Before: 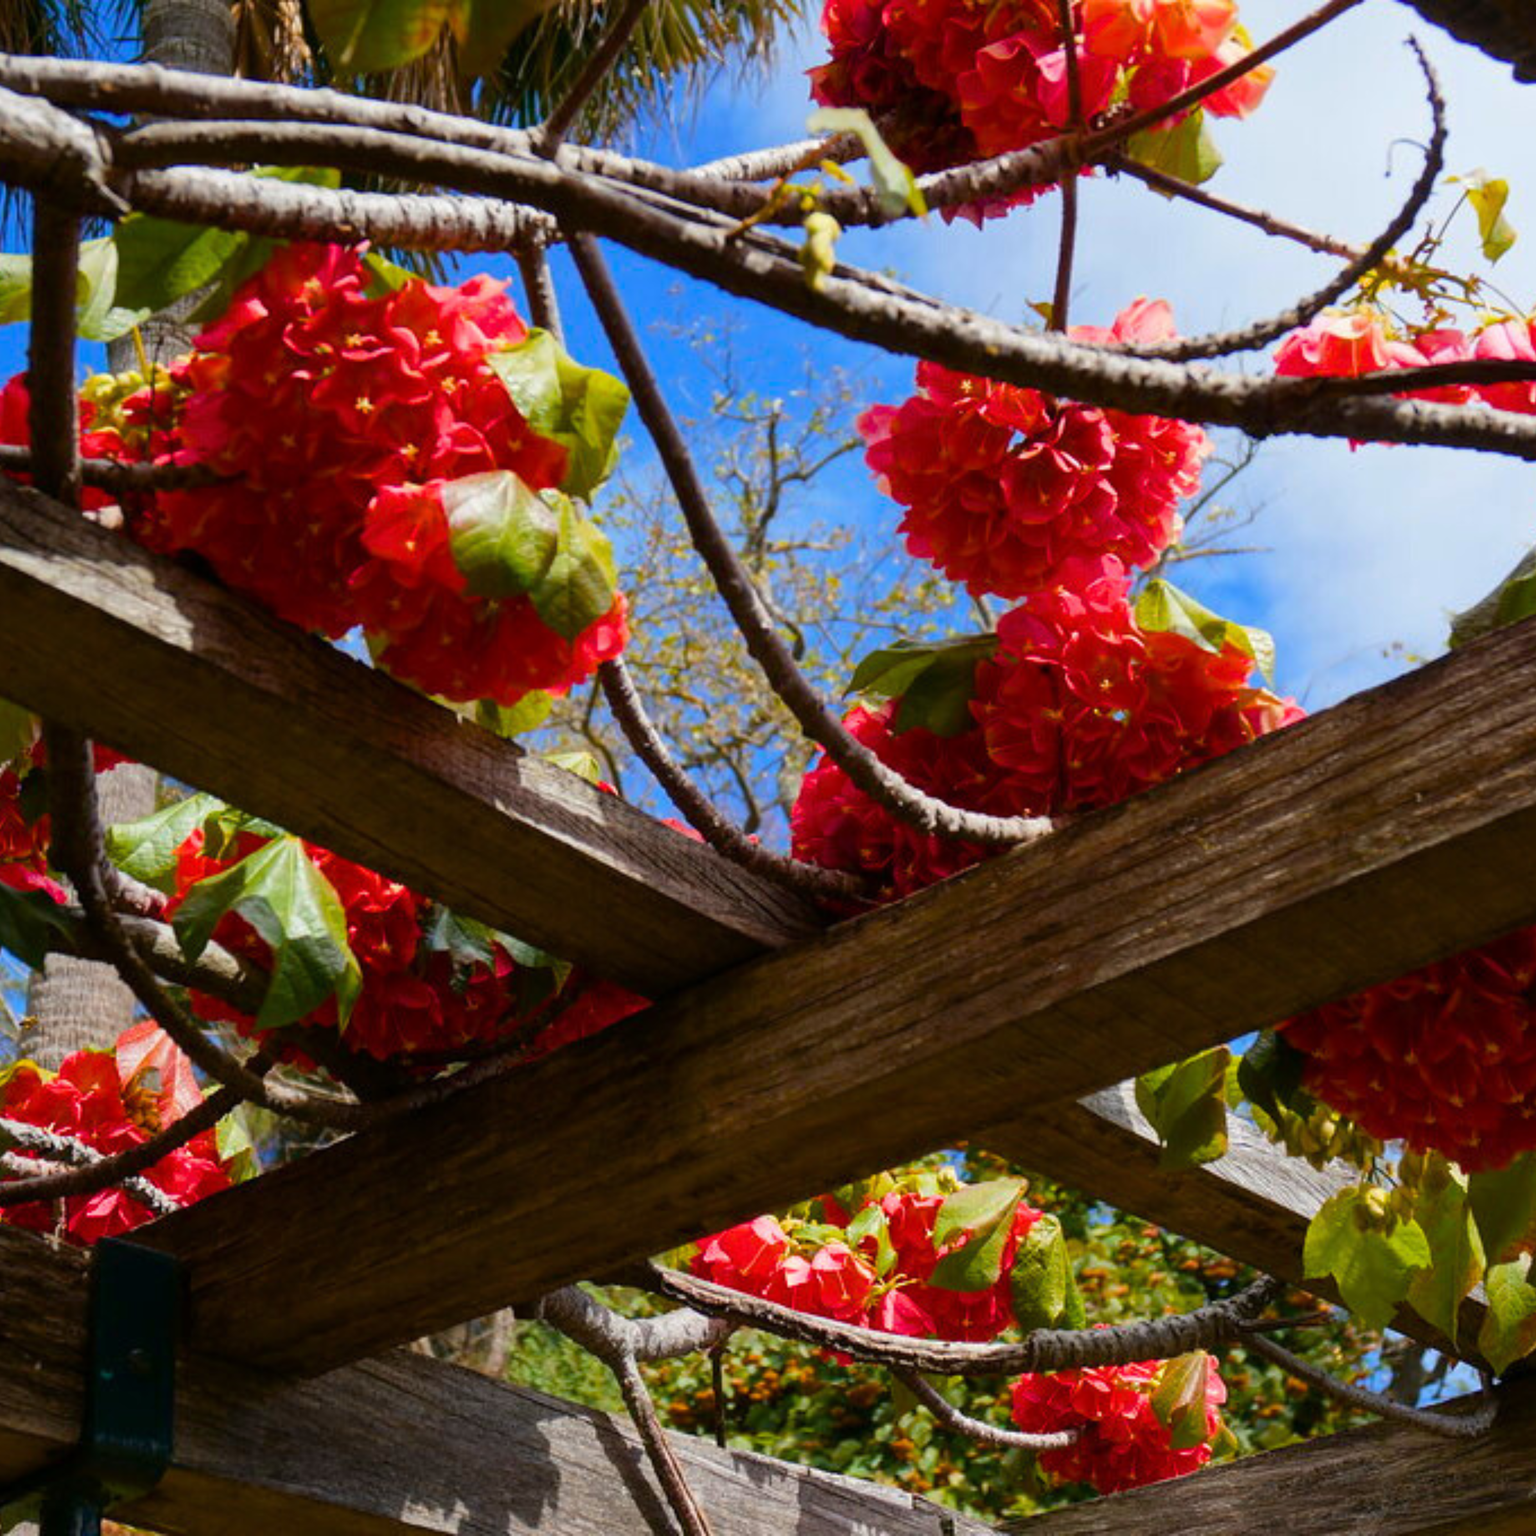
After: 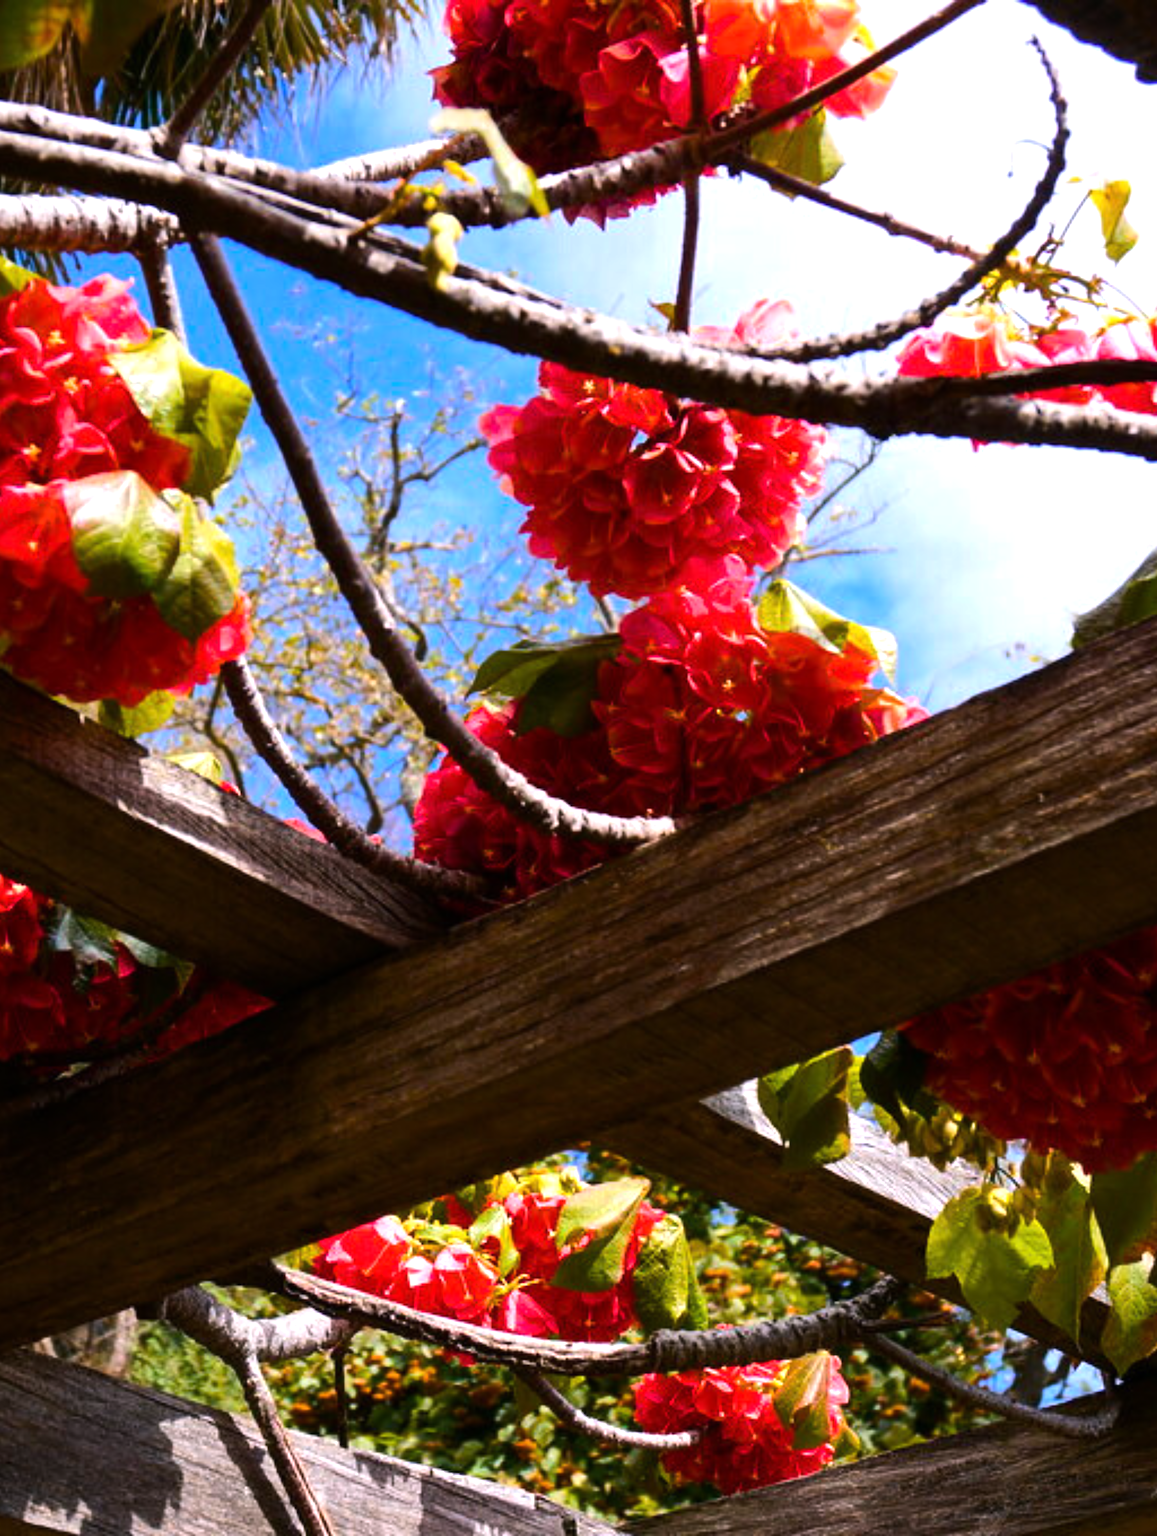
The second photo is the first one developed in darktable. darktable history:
crop and rotate: left 24.6%
tone equalizer: -8 EV -0.75 EV, -7 EV -0.7 EV, -6 EV -0.6 EV, -5 EV -0.4 EV, -3 EV 0.4 EV, -2 EV 0.6 EV, -1 EV 0.7 EV, +0 EV 0.75 EV, edges refinement/feathering 500, mask exposure compensation -1.57 EV, preserve details no
white balance: red 1.05, blue 1.072
